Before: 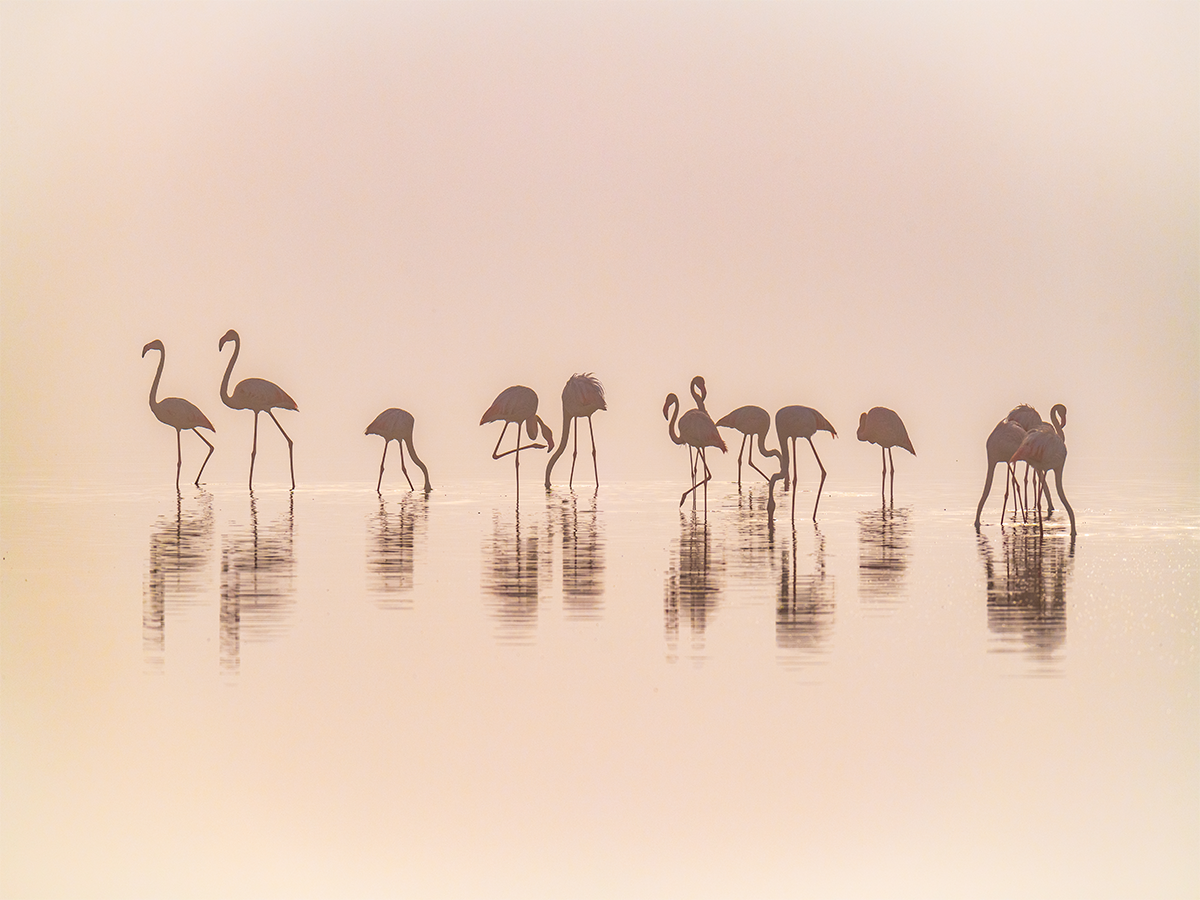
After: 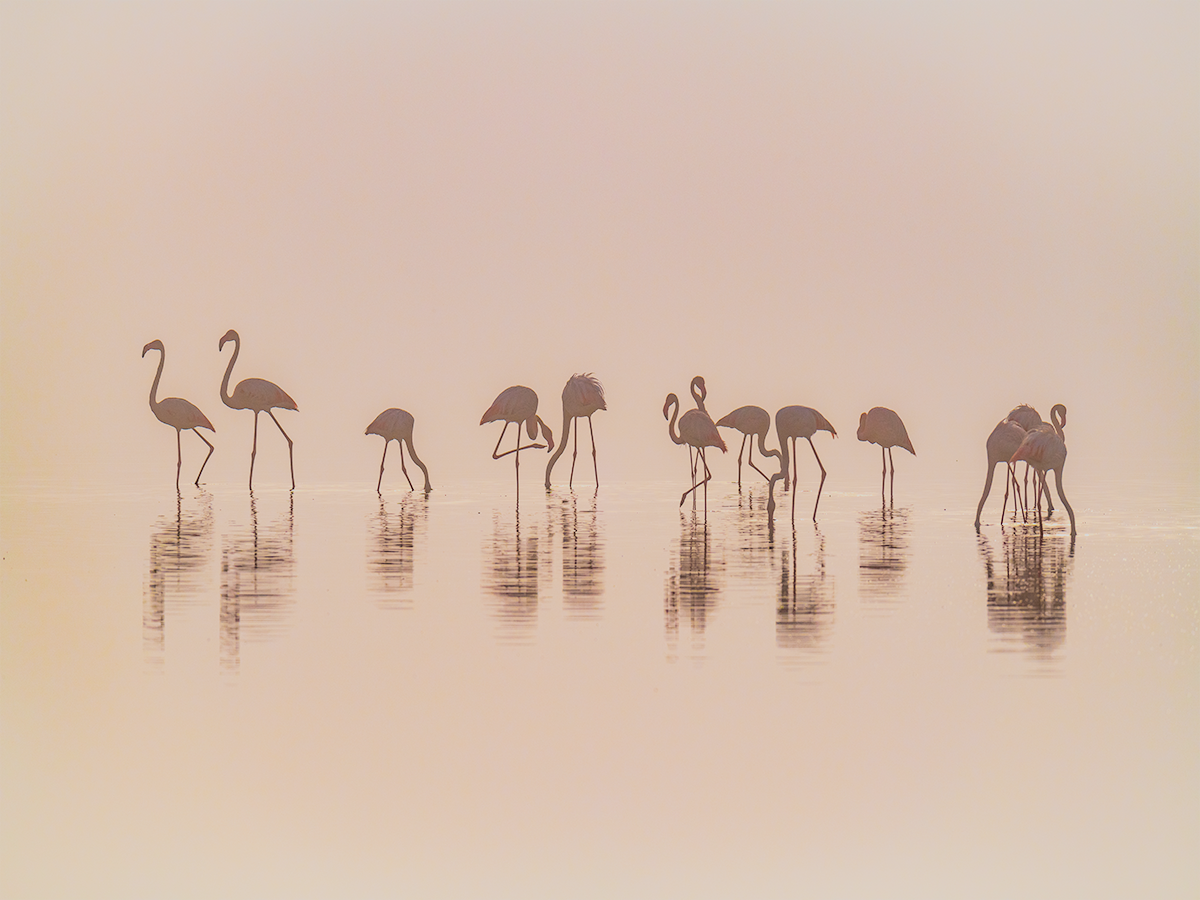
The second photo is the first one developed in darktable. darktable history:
filmic rgb: black relative exposure -7.48 EV, white relative exposure 4.83 EV, hardness 3.4, color science v6 (2022)
exposure: exposure 0.2 EV, compensate highlight preservation false
